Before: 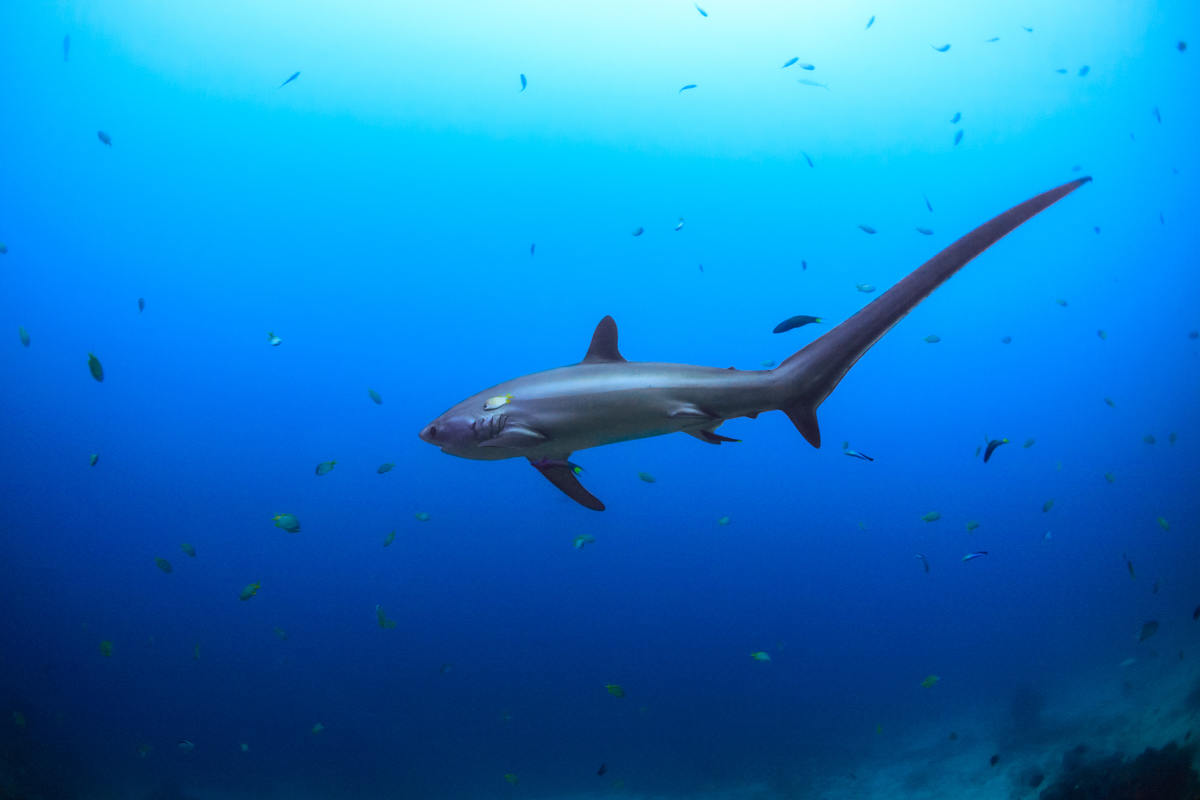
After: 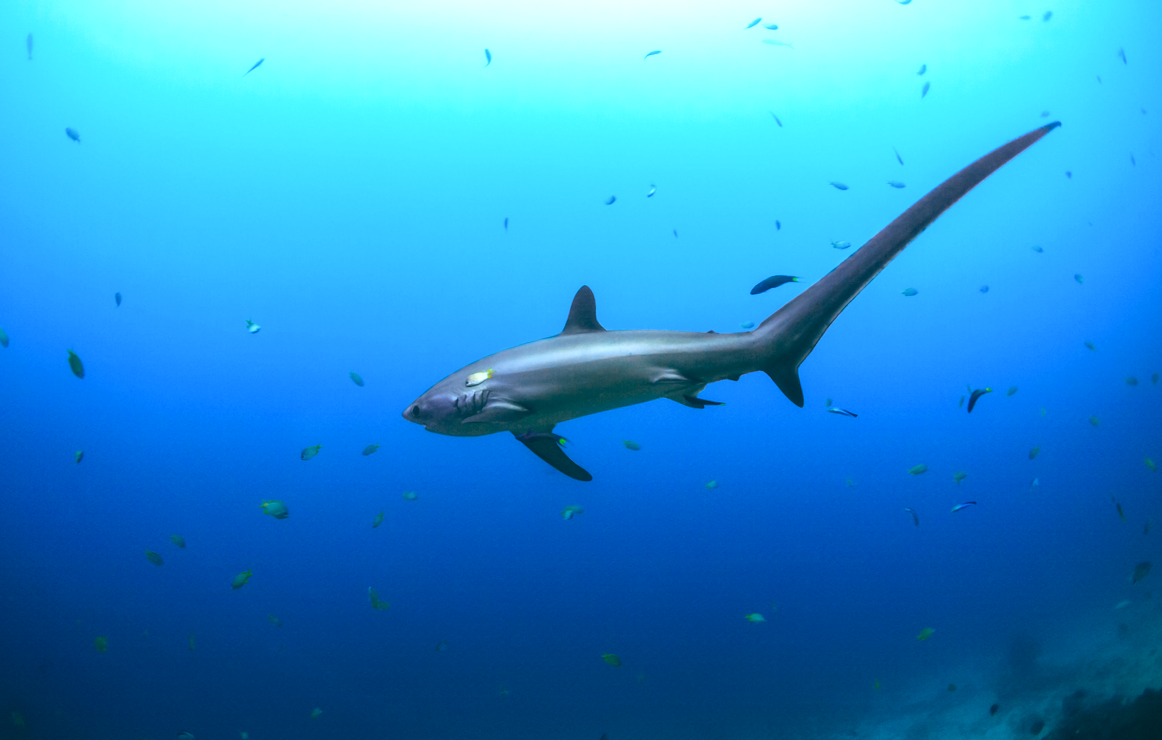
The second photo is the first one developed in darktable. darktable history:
exposure: exposure 0.515 EV, compensate highlight preservation false
color balance: lift [1.005, 0.99, 1.007, 1.01], gamma [1, 0.979, 1.011, 1.021], gain [0.923, 1.098, 1.025, 0.902], input saturation 90.45%, contrast 7.73%, output saturation 105.91%
rotate and perspective: rotation -3°, crop left 0.031, crop right 0.968, crop top 0.07, crop bottom 0.93
